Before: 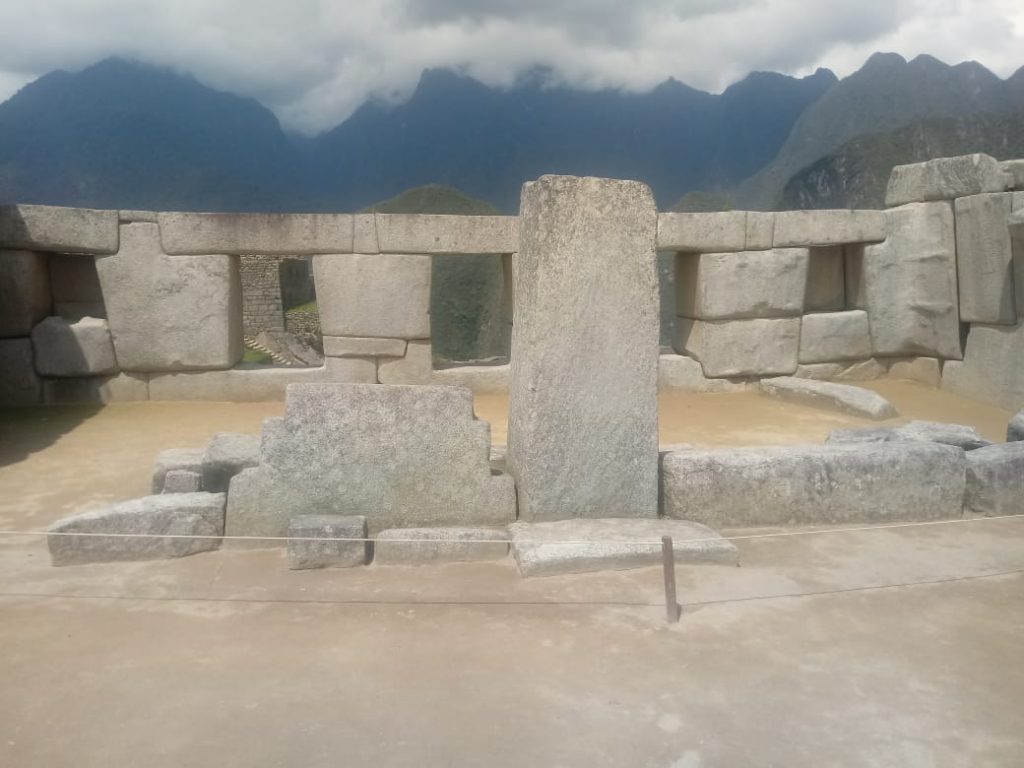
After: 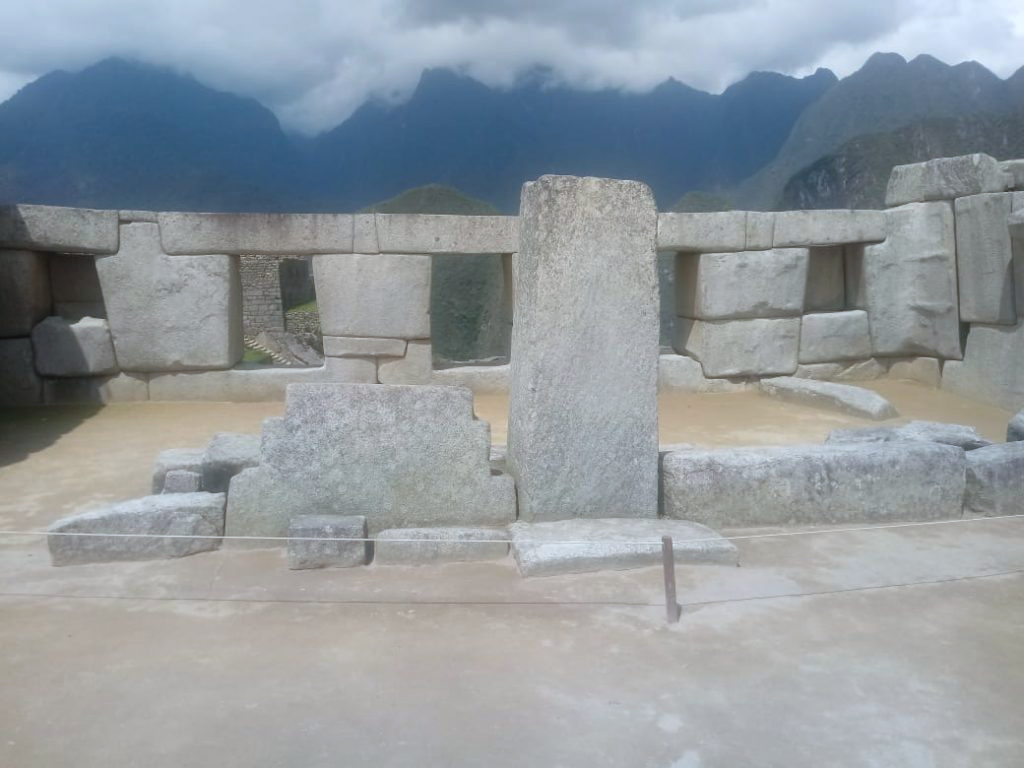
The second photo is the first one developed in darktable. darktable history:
color calibration: x 0.37, y 0.382, temperature 4318.98 K
